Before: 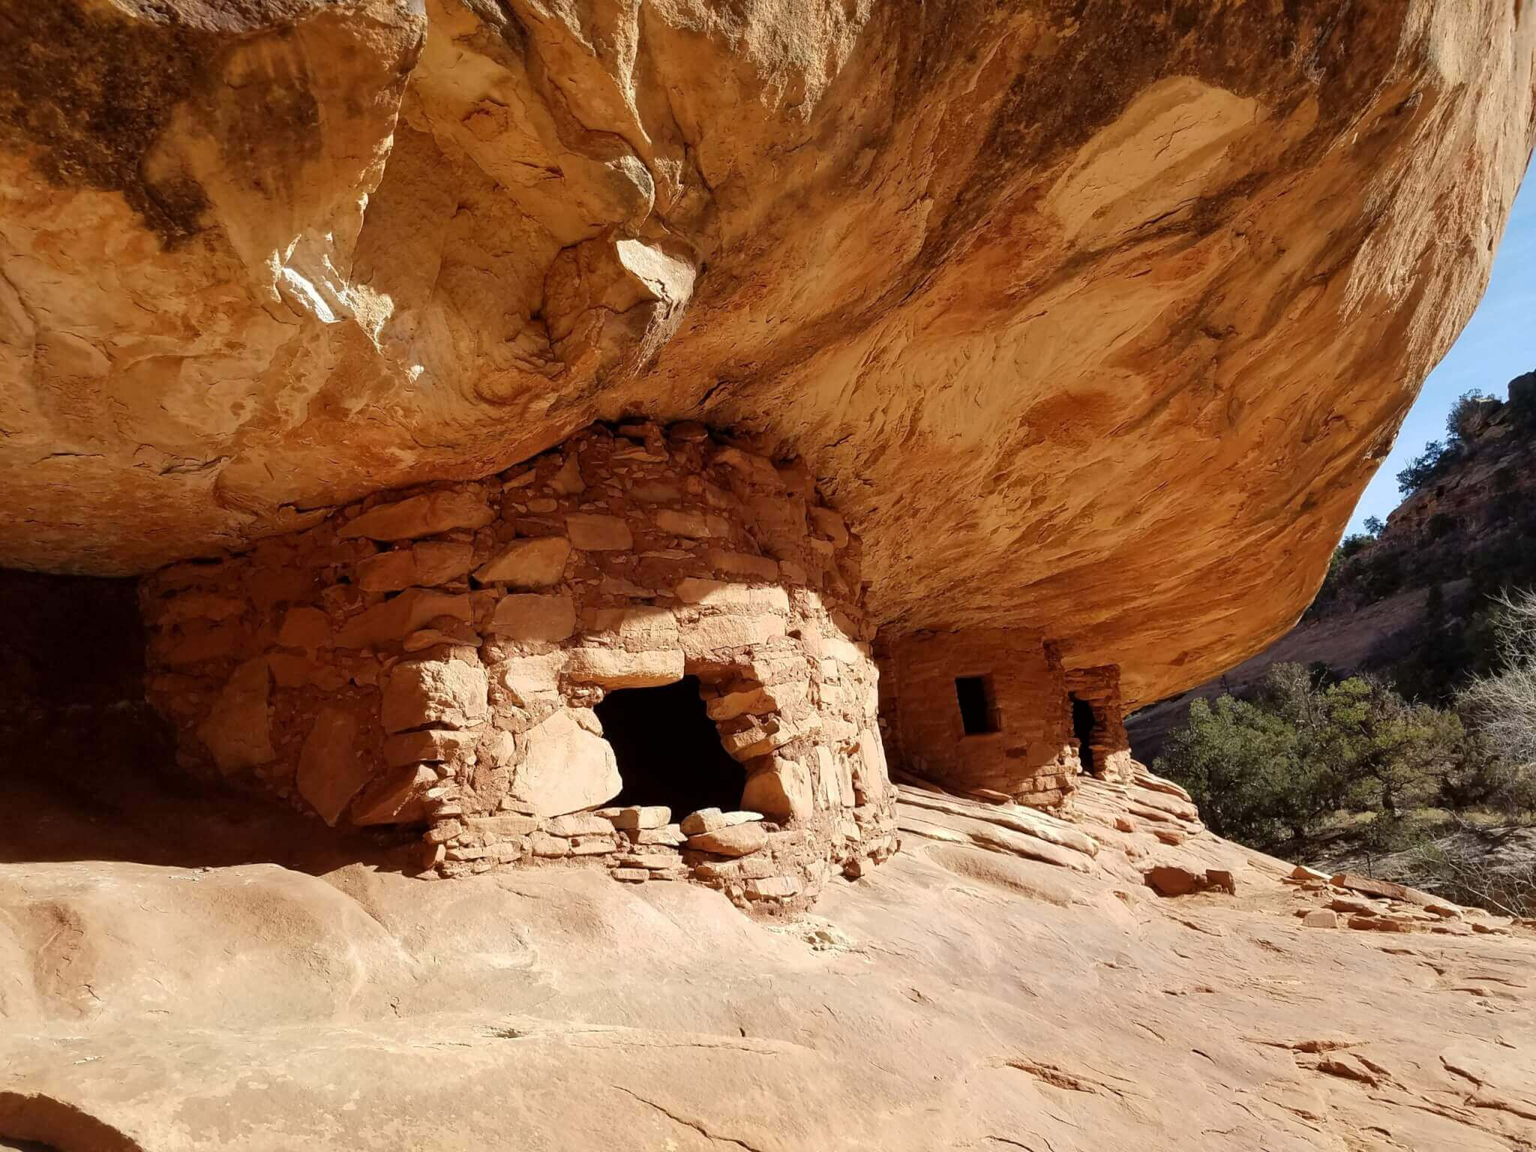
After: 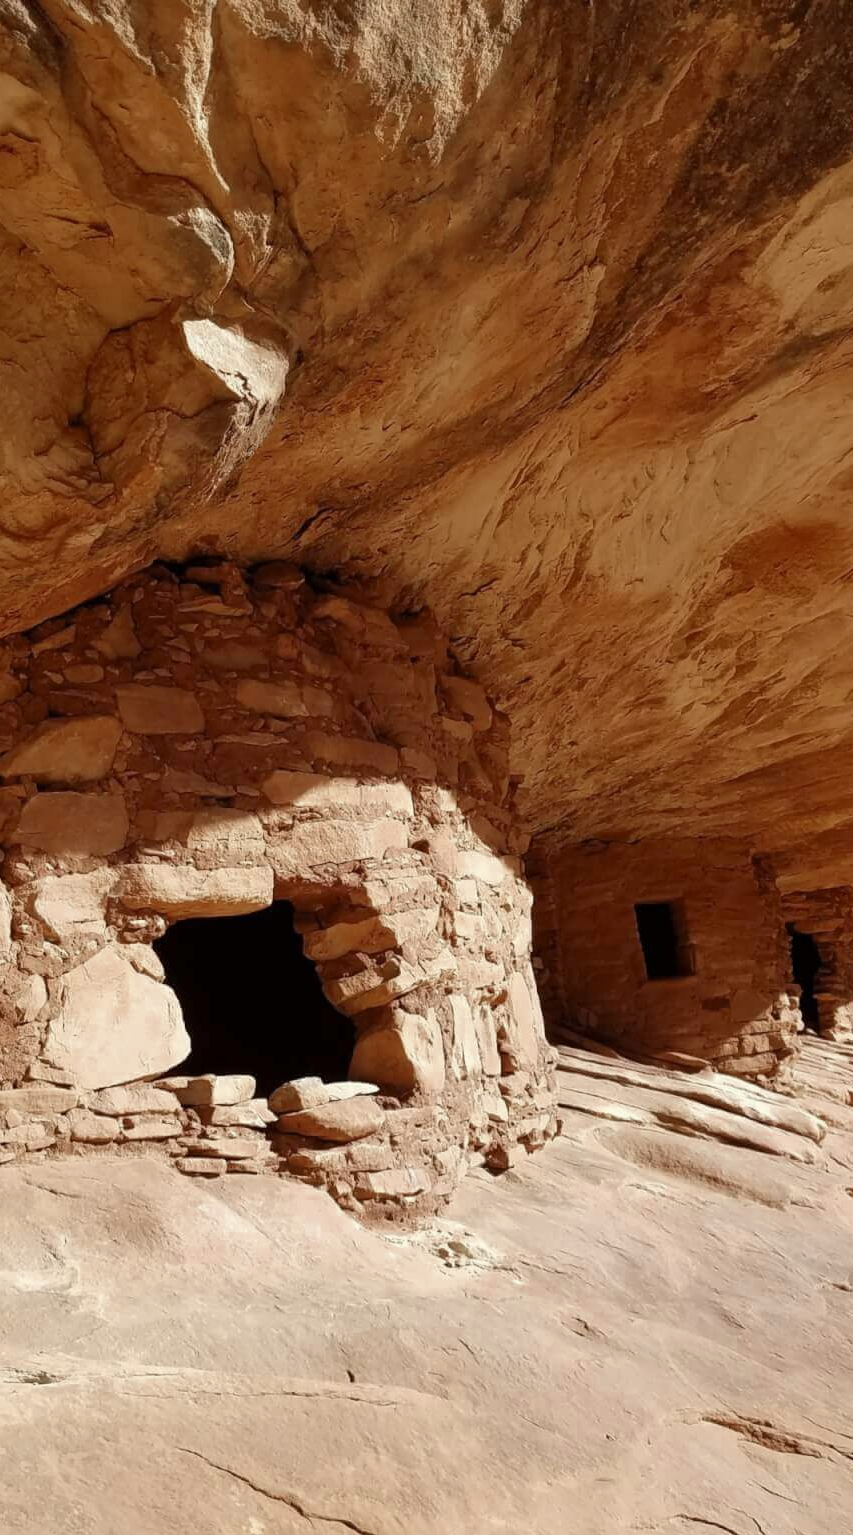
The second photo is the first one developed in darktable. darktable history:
color zones: curves: ch0 [(0, 0.5) (0.125, 0.4) (0.25, 0.5) (0.375, 0.4) (0.5, 0.4) (0.625, 0.35) (0.75, 0.35) (0.875, 0.5)]; ch1 [(0, 0.35) (0.125, 0.45) (0.25, 0.35) (0.375, 0.35) (0.5, 0.35) (0.625, 0.35) (0.75, 0.45) (0.875, 0.35)]; ch2 [(0, 0.6) (0.125, 0.5) (0.25, 0.5) (0.375, 0.6) (0.5, 0.6) (0.625, 0.5) (0.75, 0.5) (0.875, 0.5)]
crop: left 31.229%, right 27.105%
